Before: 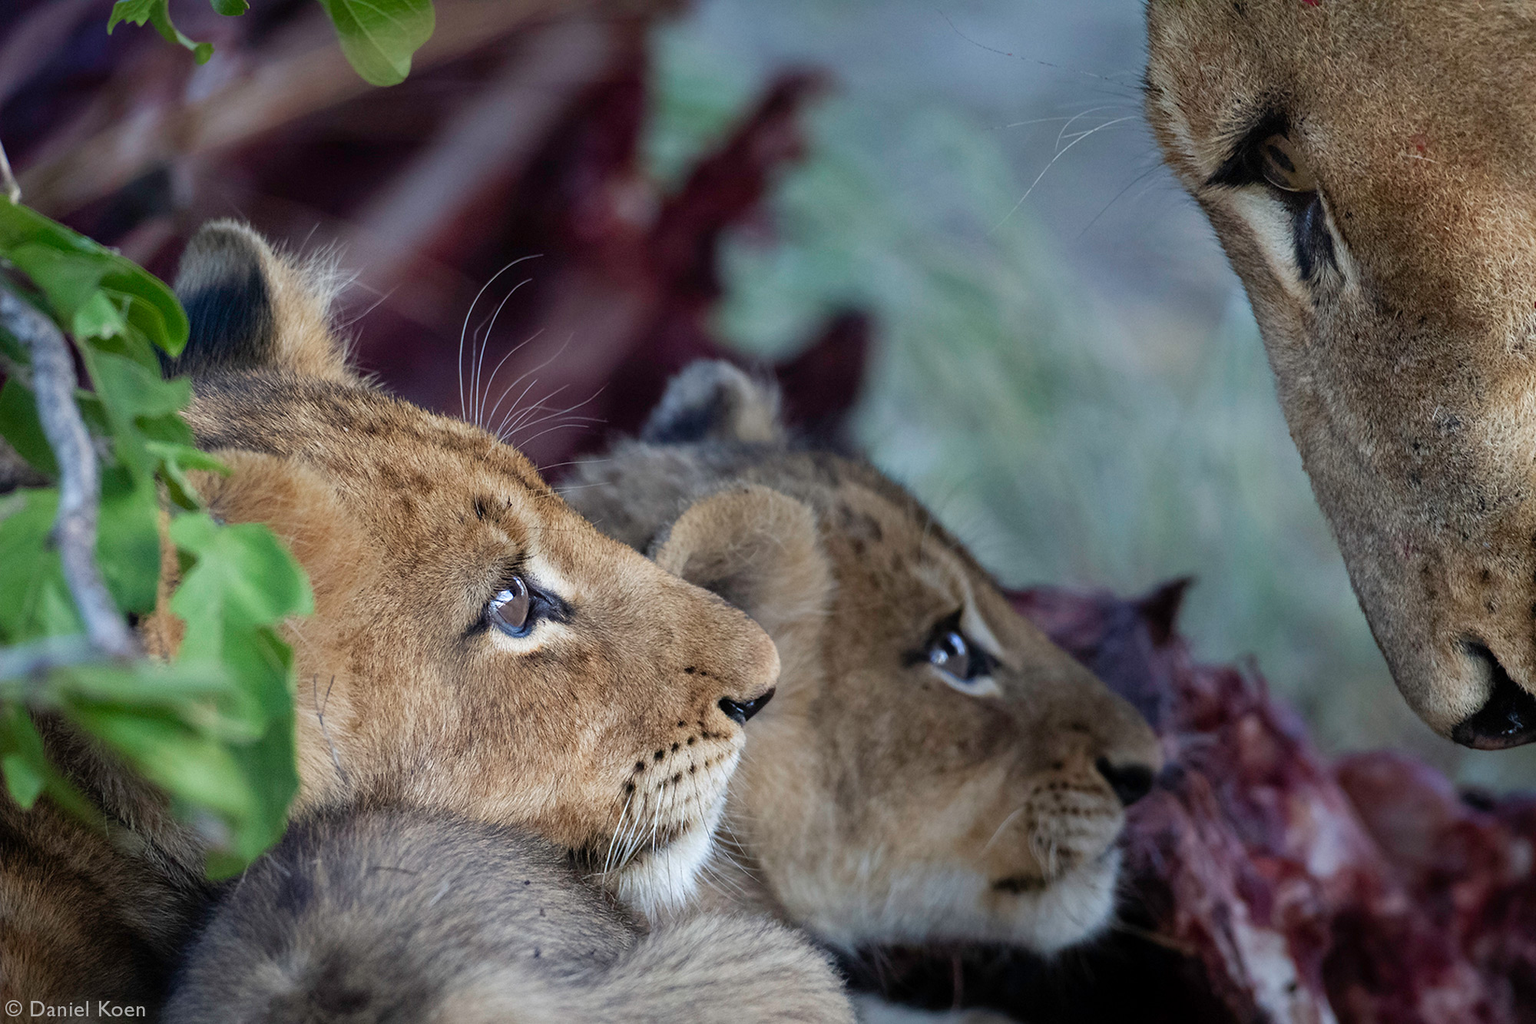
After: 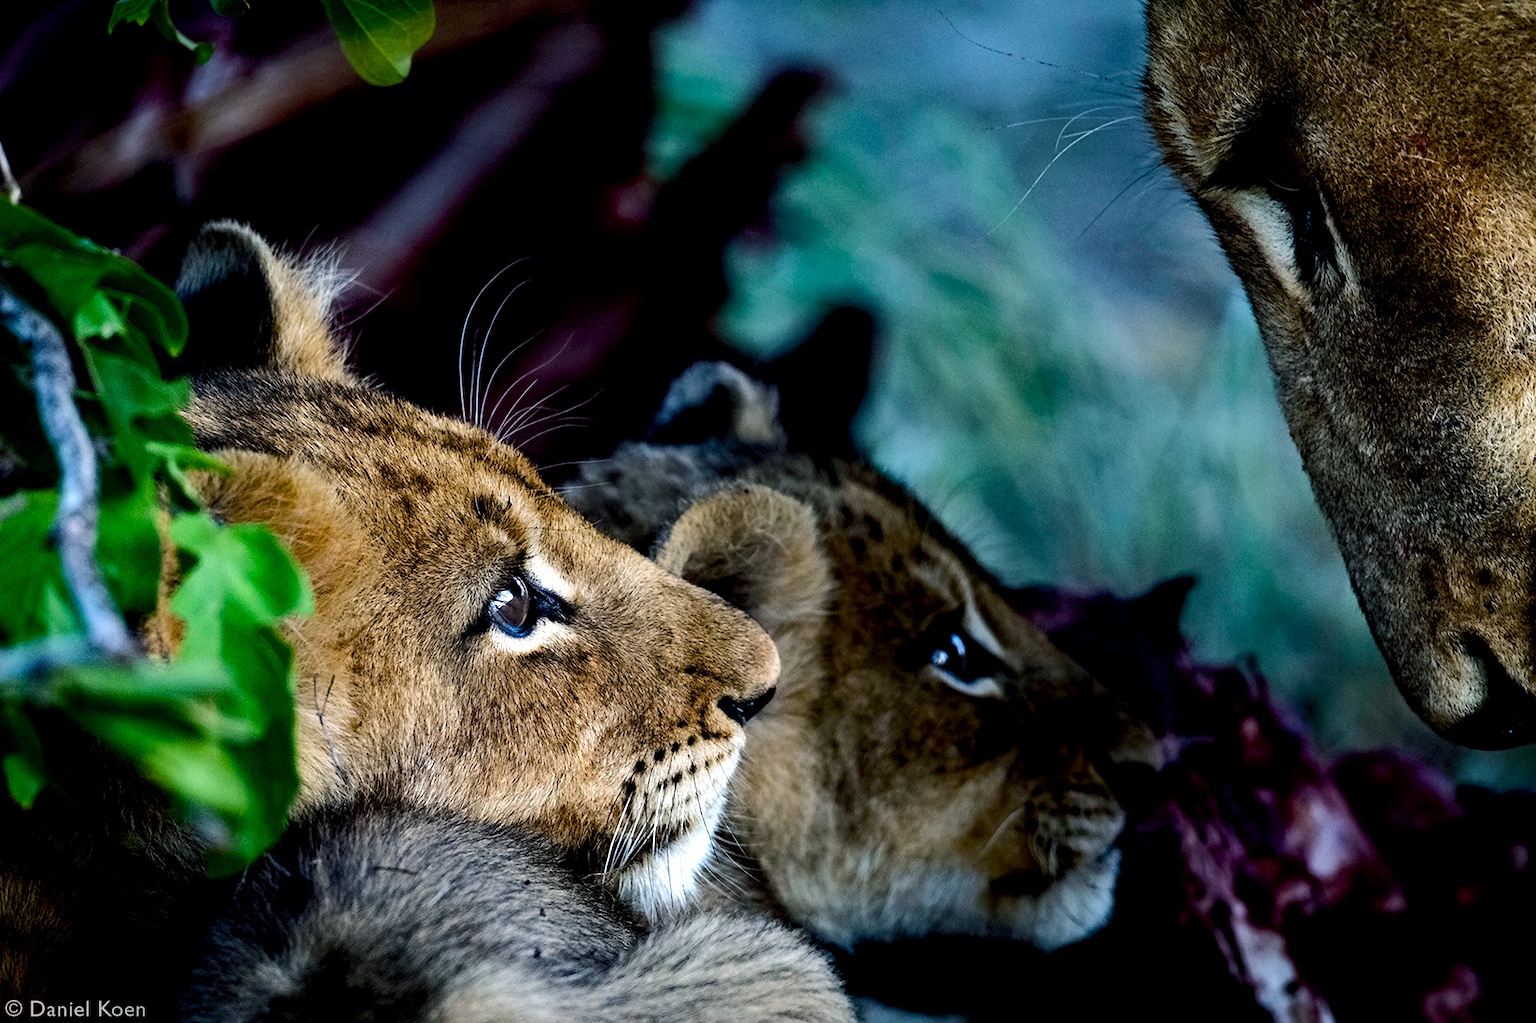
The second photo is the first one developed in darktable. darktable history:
haze removal: compatibility mode true, adaptive false
tone equalizer: -8 EV -0.763 EV, -7 EV -0.685 EV, -6 EV -0.598 EV, -5 EV -0.365 EV, -3 EV 0.403 EV, -2 EV 0.6 EV, -1 EV 0.686 EV, +0 EV 0.778 EV, edges refinement/feathering 500, mask exposure compensation -1.57 EV, preserve details no
exposure: black level correction 0.046, exposure -0.234 EV, compensate highlight preservation false
contrast equalizer: y [[0.5 ×6], [0.5 ×6], [0.5 ×6], [0 ×6], [0, 0.039, 0.251, 0.29, 0.293, 0.292]], mix 0.313
color balance rgb: power › luminance -7.777%, power › chroma 1.124%, power › hue 215.59°, perceptual saturation grading › global saturation 25.477%, perceptual brilliance grading › highlights 6.307%, perceptual brilliance grading › mid-tones 17.403%, perceptual brilliance grading › shadows -5.465%
